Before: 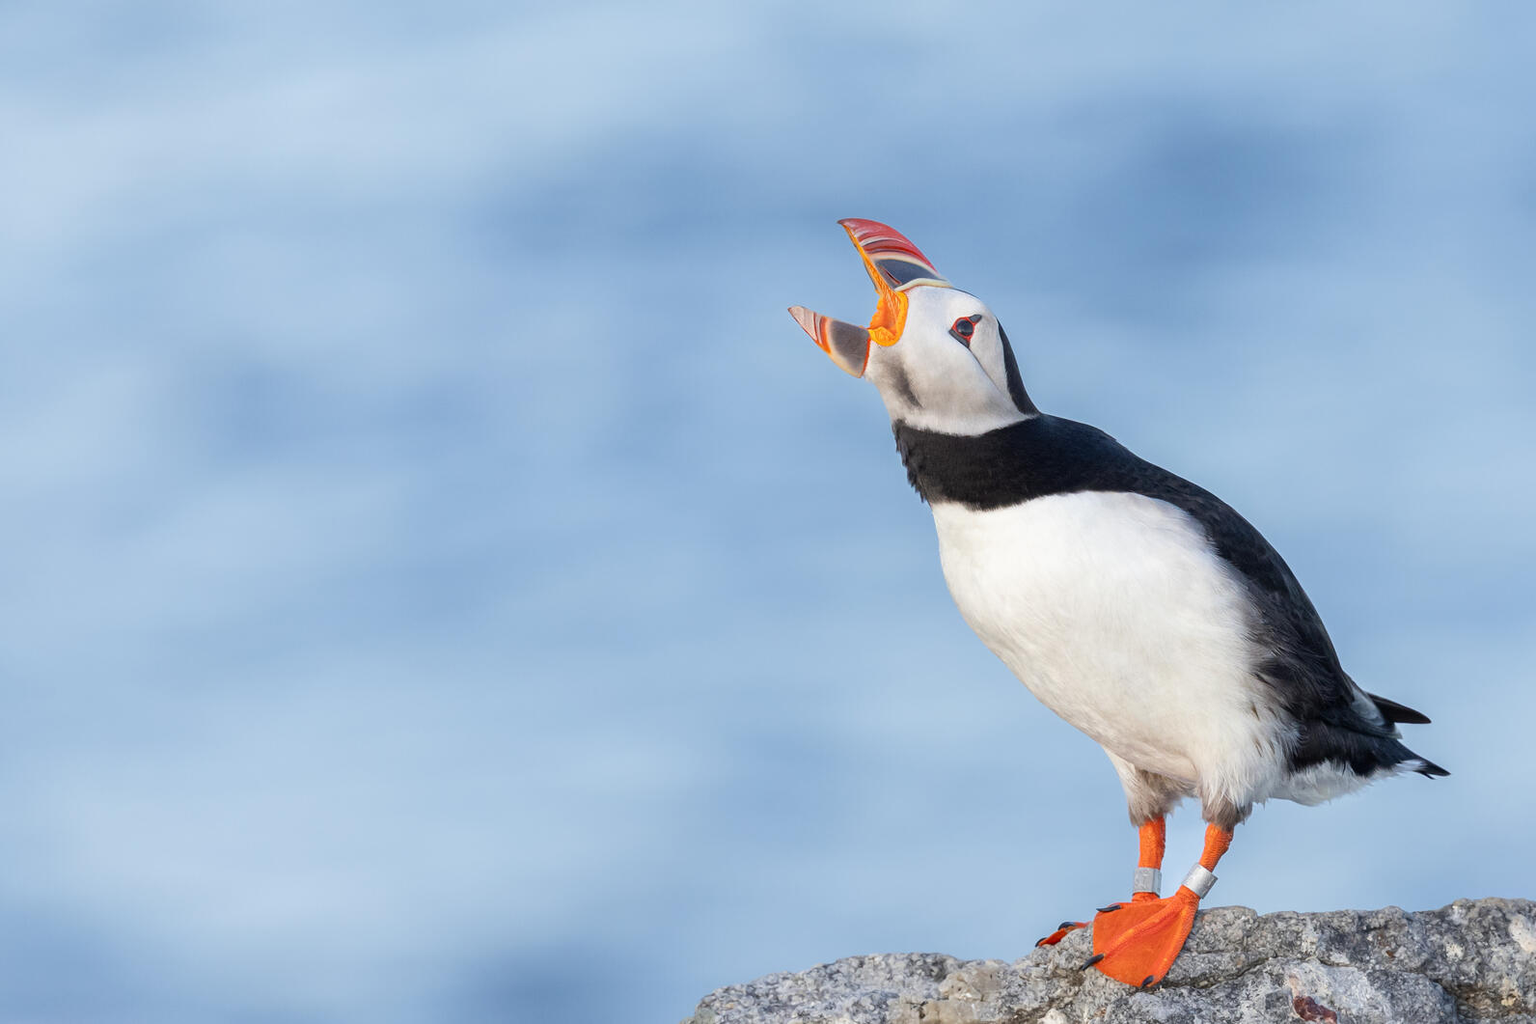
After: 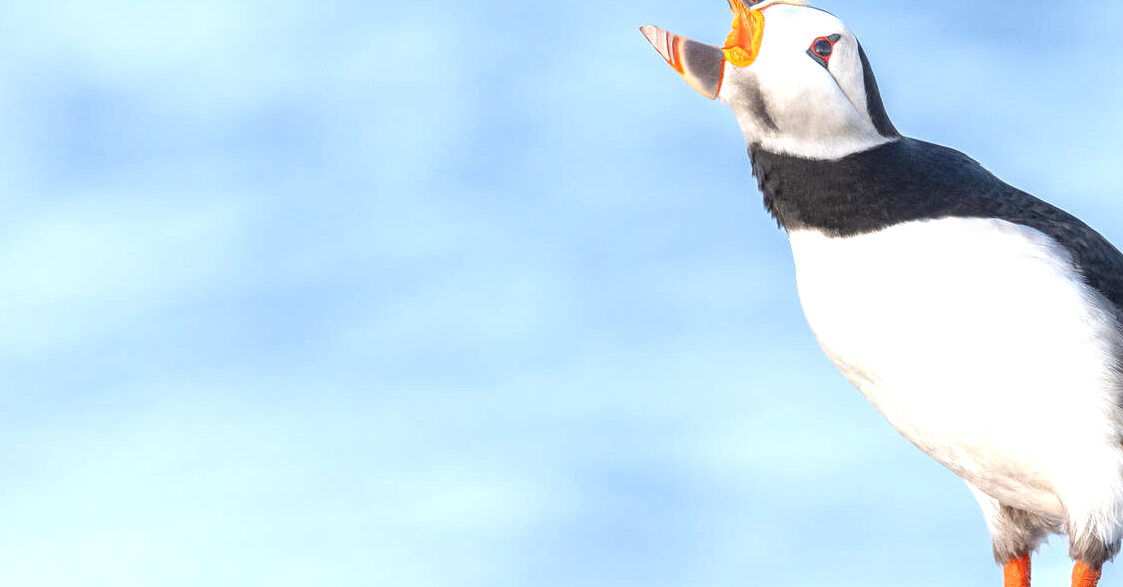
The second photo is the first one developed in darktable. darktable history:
crop: left 11.123%, top 27.61%, right 18.3%, bottom 17.034%
local contrast: on, module defaults
exposure: black level correction 0, exposure 0.7 EV, compensate exposure bias true, compensate highlight preservation false
